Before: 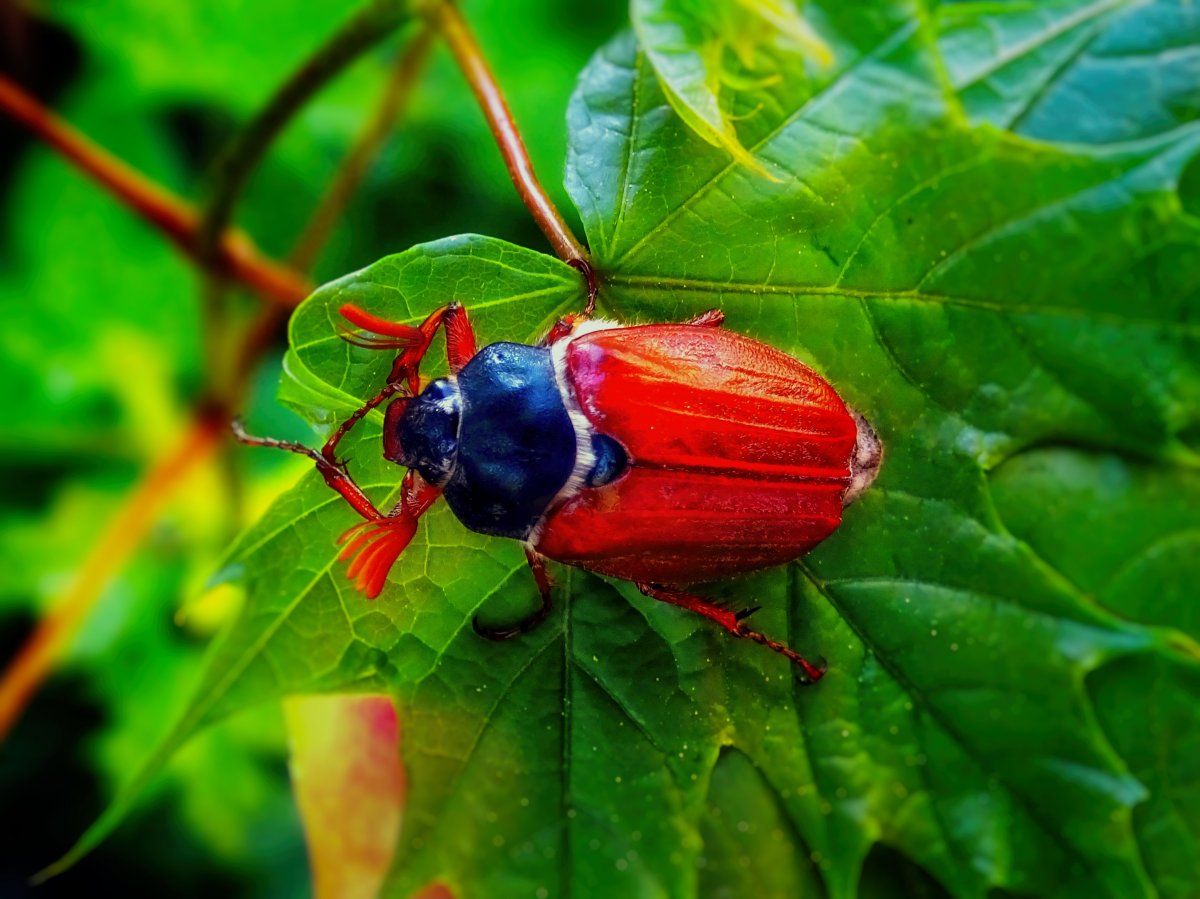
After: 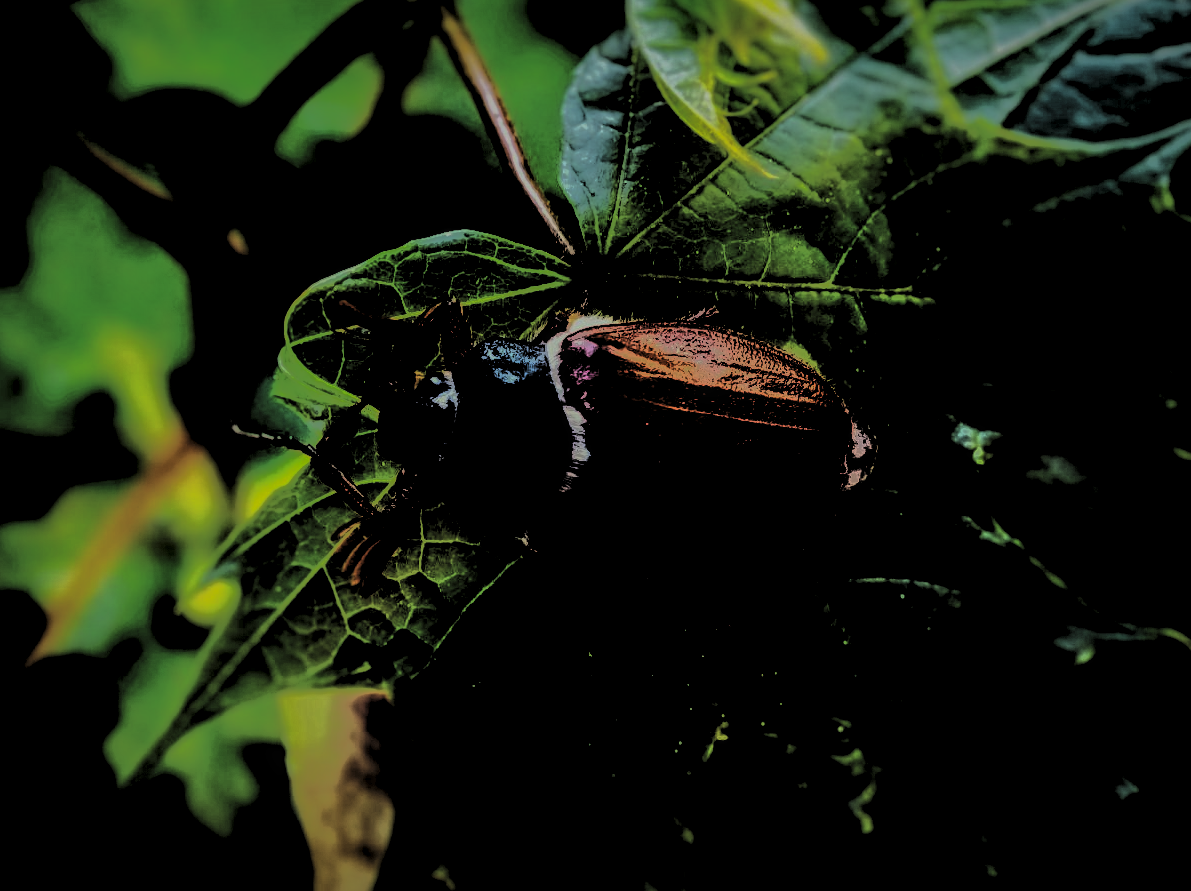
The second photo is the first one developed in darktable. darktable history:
levels: levels [0.514, 0.759, 1]
local contrast: on, module defaults
shadows and highlights: shadows 60, highlights -60
crop: left 0.434%, top 0.485%, right 0.244%, bottom 0.386%
